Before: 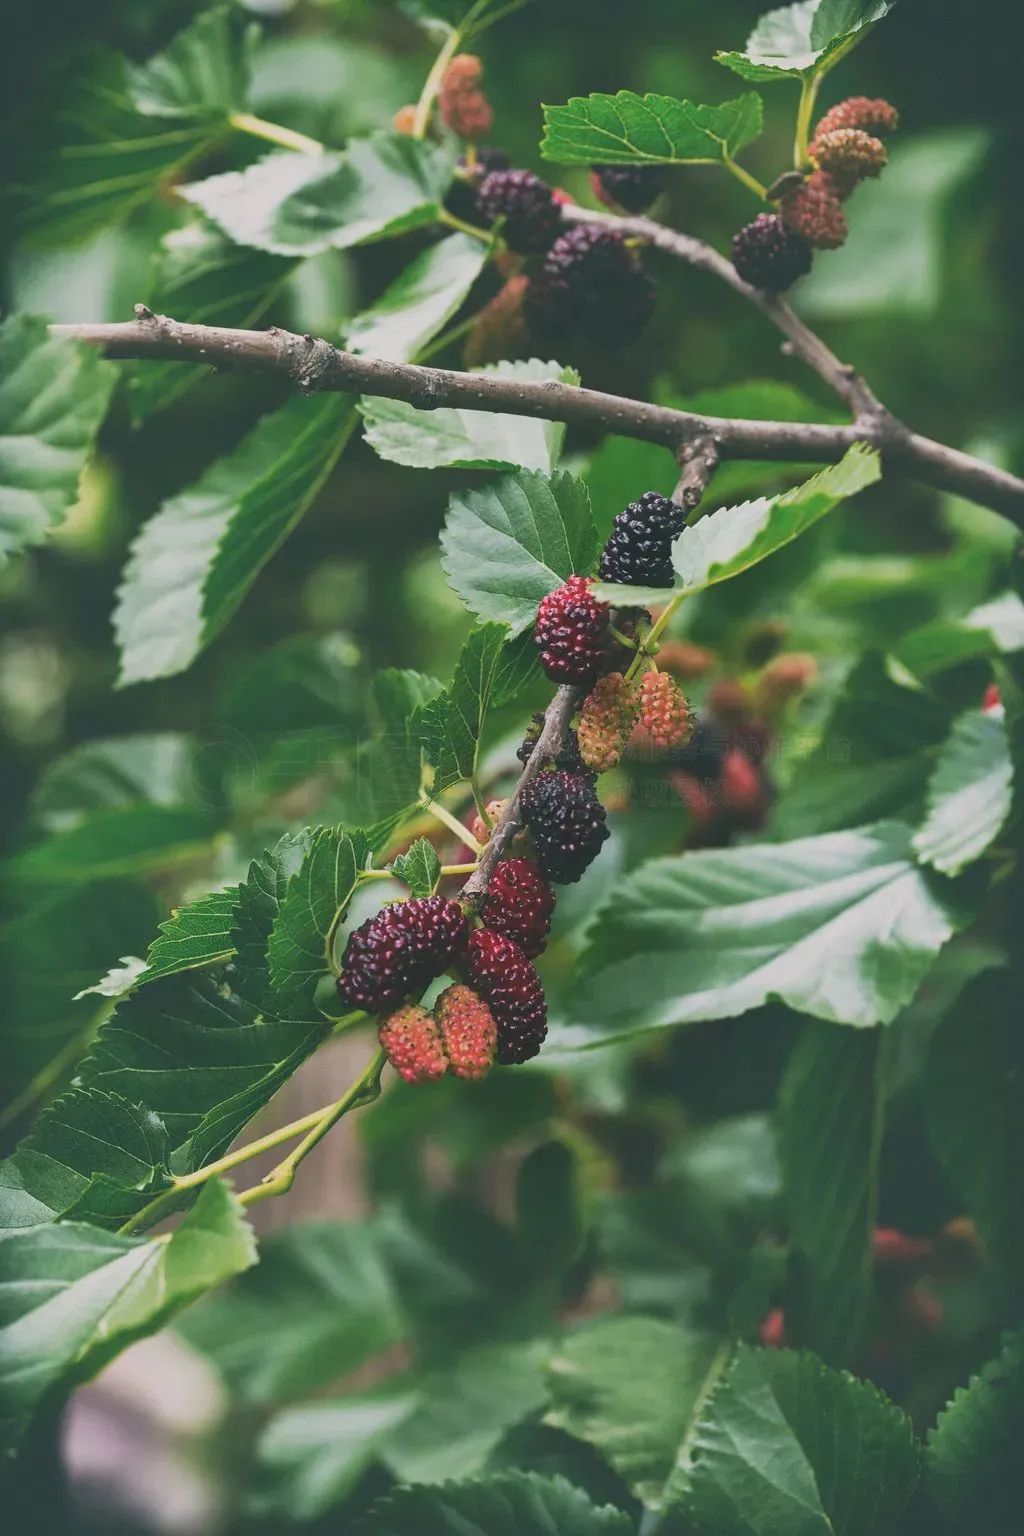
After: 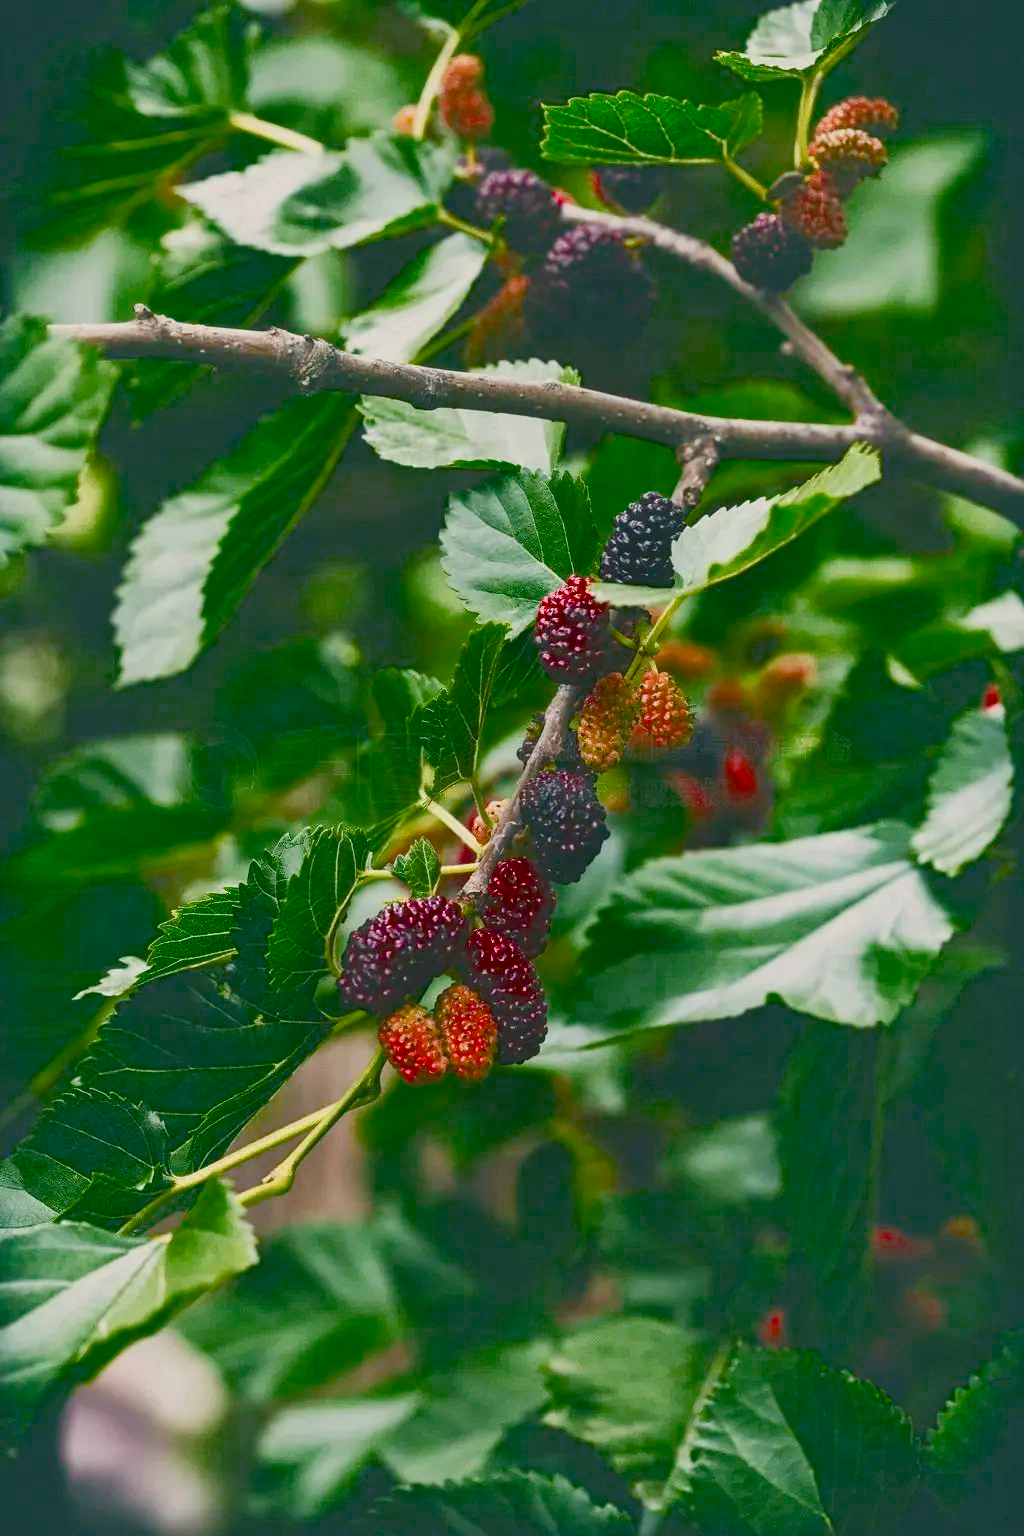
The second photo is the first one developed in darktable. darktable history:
color balance rgb: highlights gain › luminance 6.842%, highlights gain › chroma 1.891%, highlights gain › hue 92.43°, linear chroma grading › global chroma 8.421%, perceptual saturation grading › global saturation 0.561%, perceptual saturation grading › highlights -17.573%, perceptual saturation grading › mid-tones 33.654%, perceptual saturation grading › shadows 50.396%, global vibrance 16.741%, saturation formula JzAzBz (2021)
